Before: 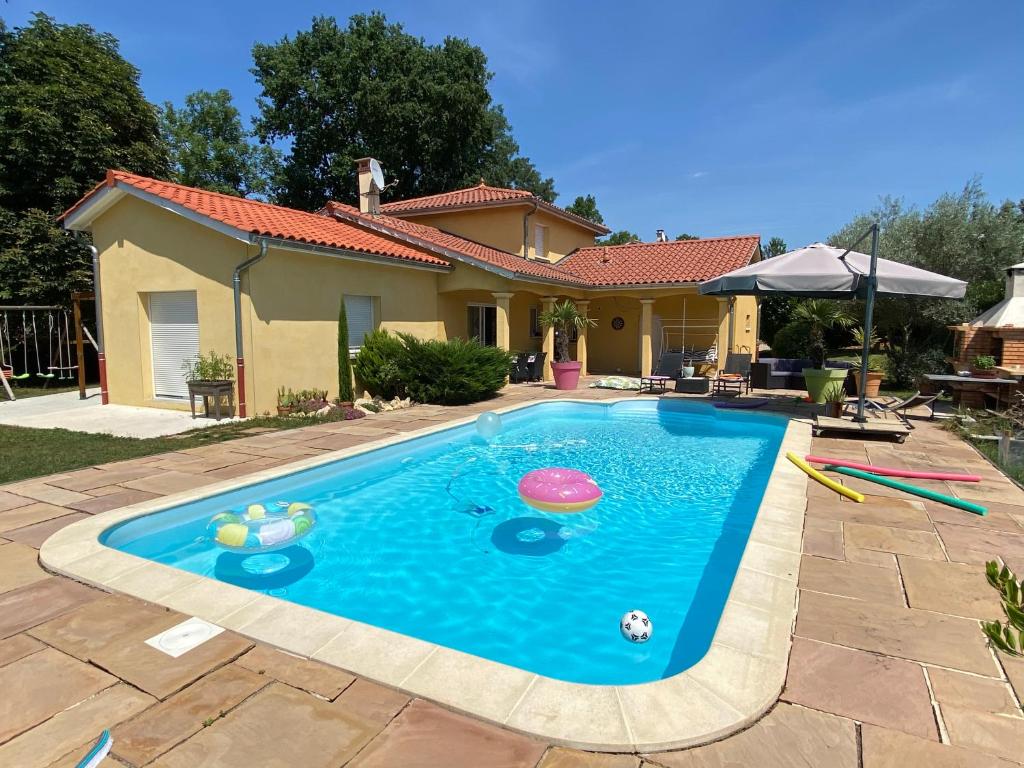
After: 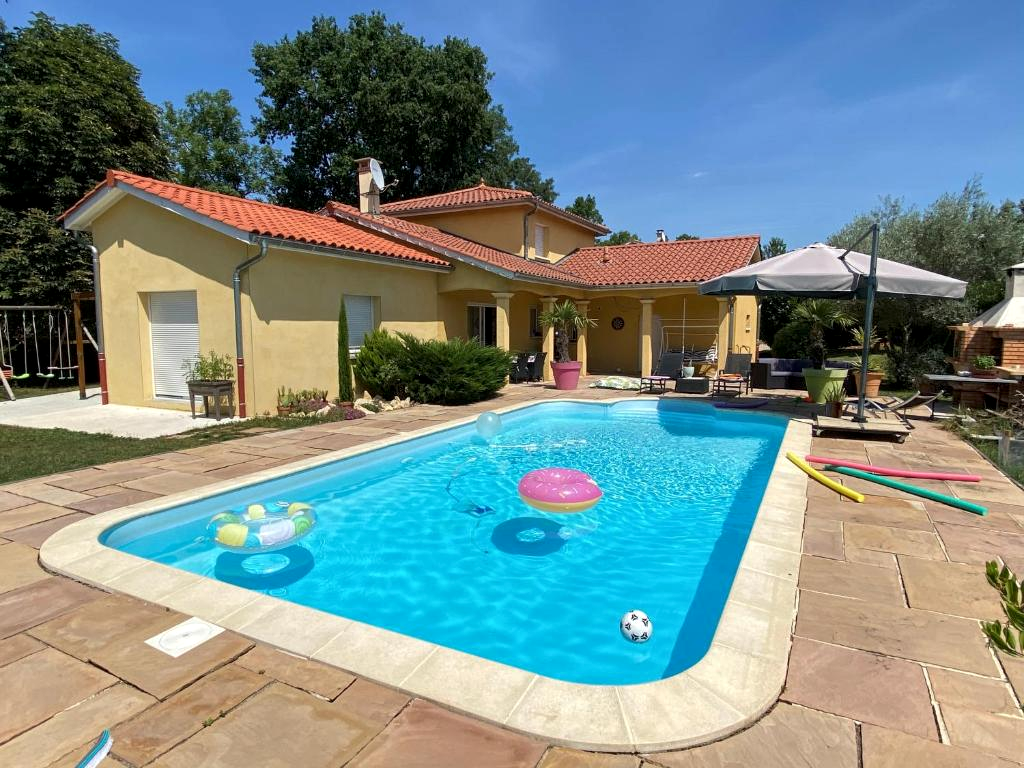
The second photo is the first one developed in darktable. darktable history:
local contrast: highlights 103%, shadows 103%, detail 119%, midtone range 0.2
